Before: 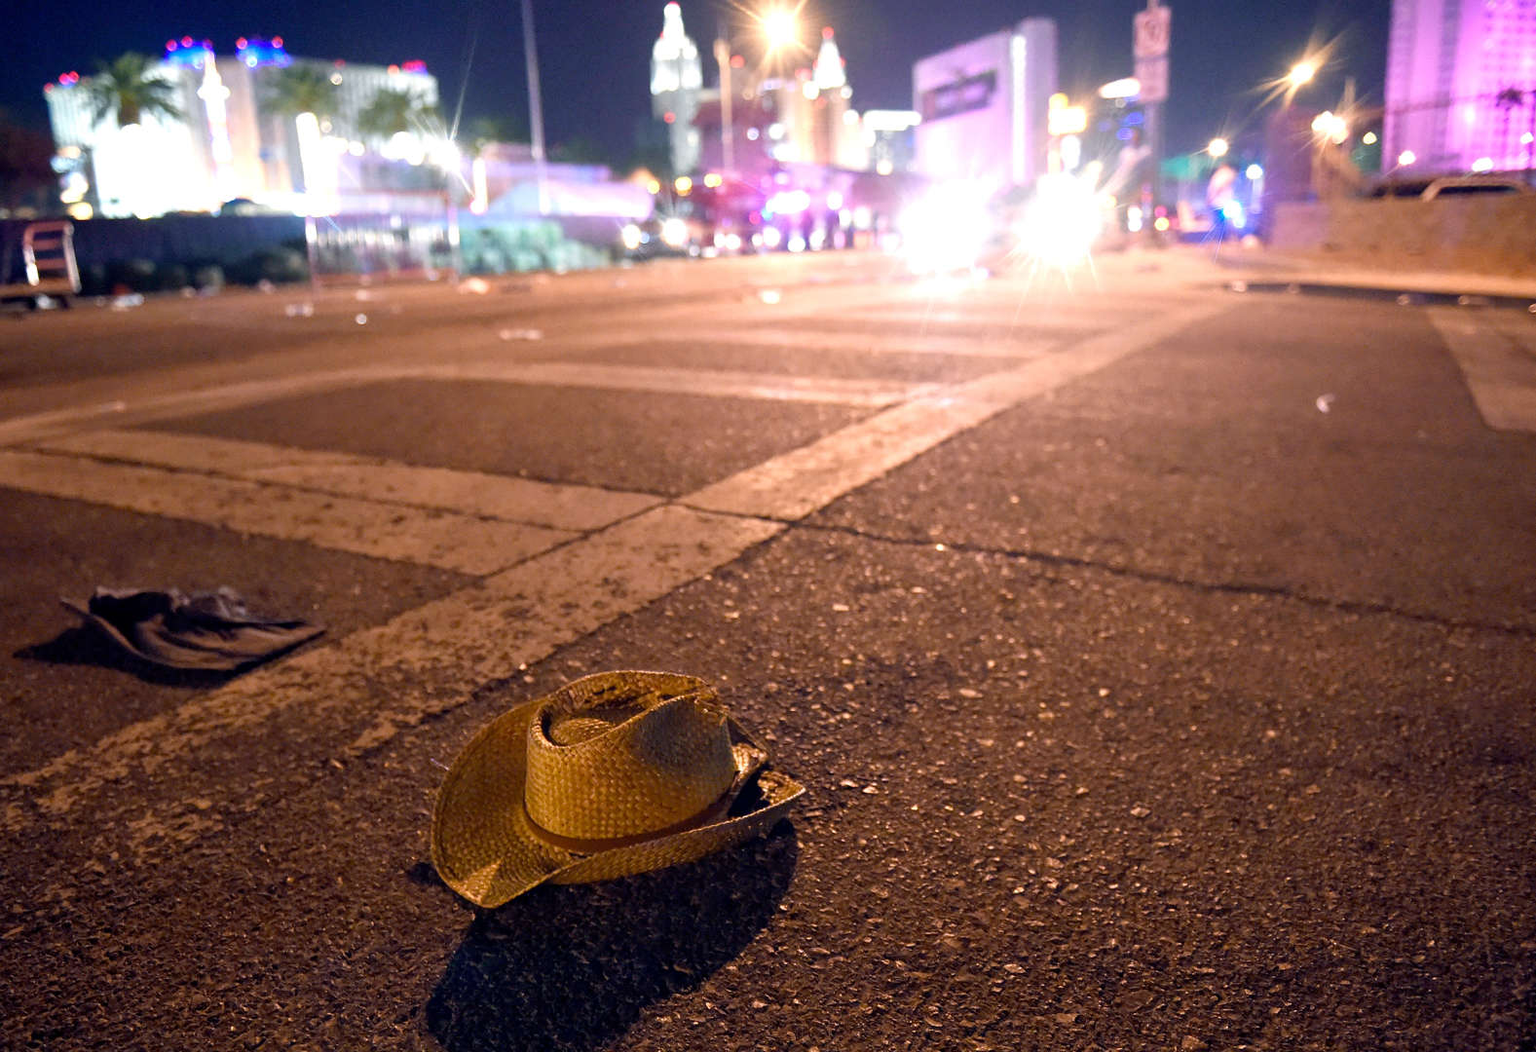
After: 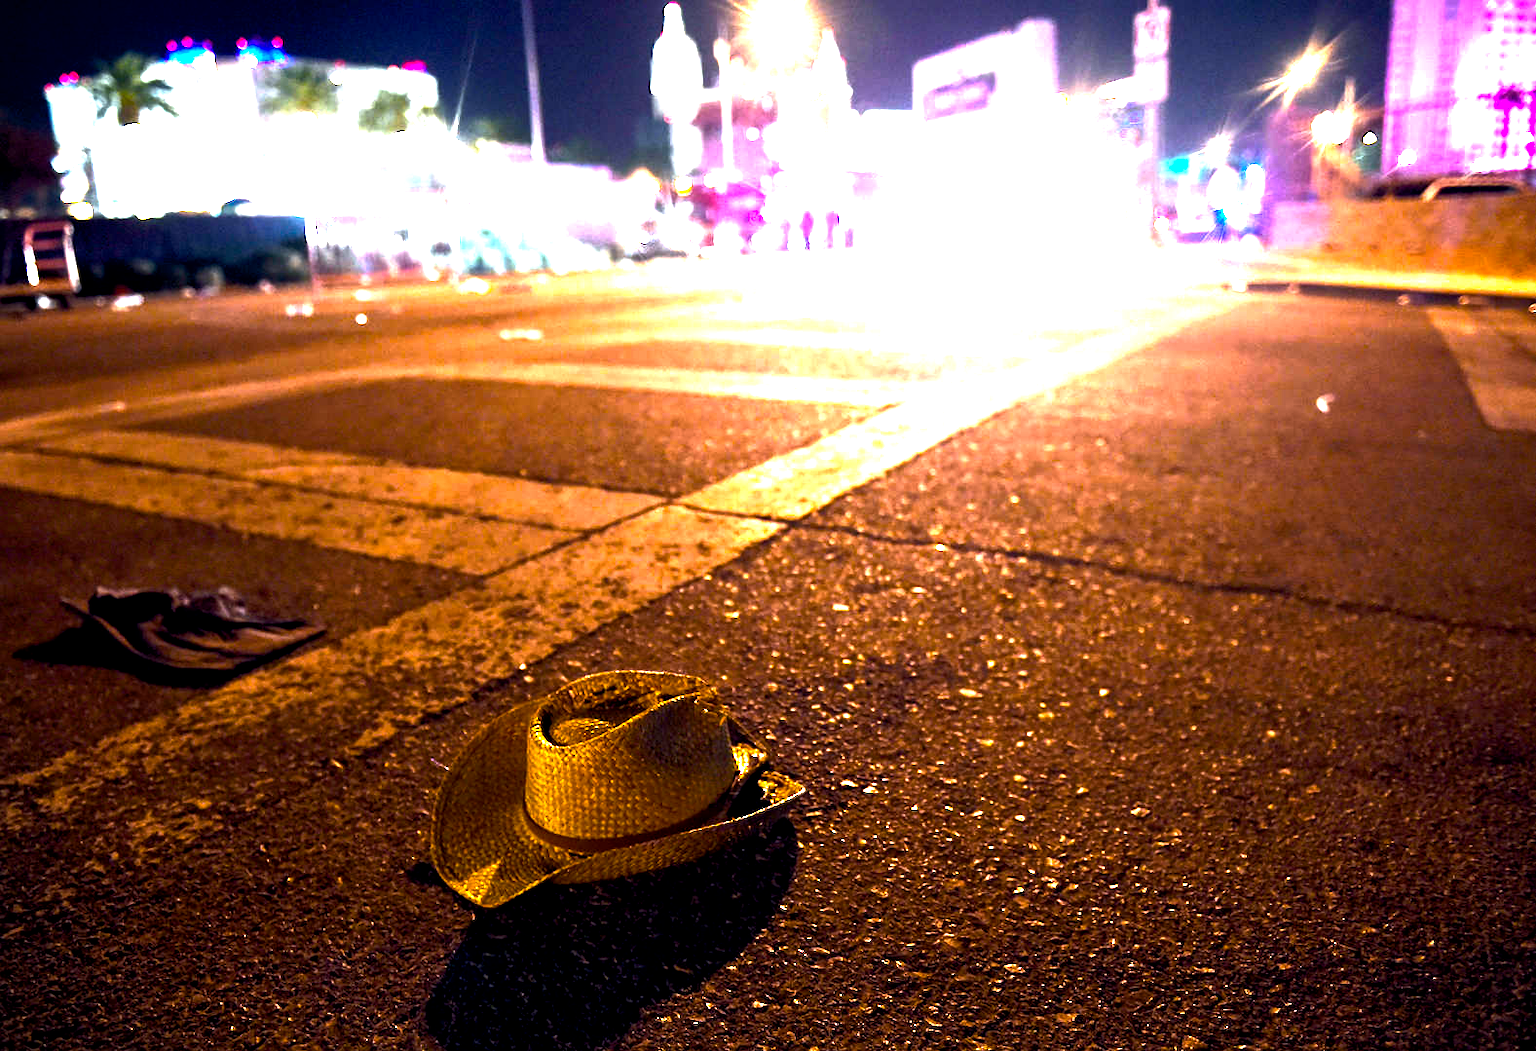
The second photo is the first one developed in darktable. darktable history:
vignetting: fall-off start 100.24%, brightness -0.399, saturation -0.309, center (0.038, -0.088)
exposure: black level correction 0.007, exposure 0.096 EV, compensate highlight preservation false
color balance rgb: power › chroma 0.286%, power › hue 22.25°, linear chroma grading › global chroma 15.005%, perceptual saturation grading › global saturation 25.799%, perceptual brilliance grading › highlights 74.807%, perceptual brilliance grading › shadows -29.169%
